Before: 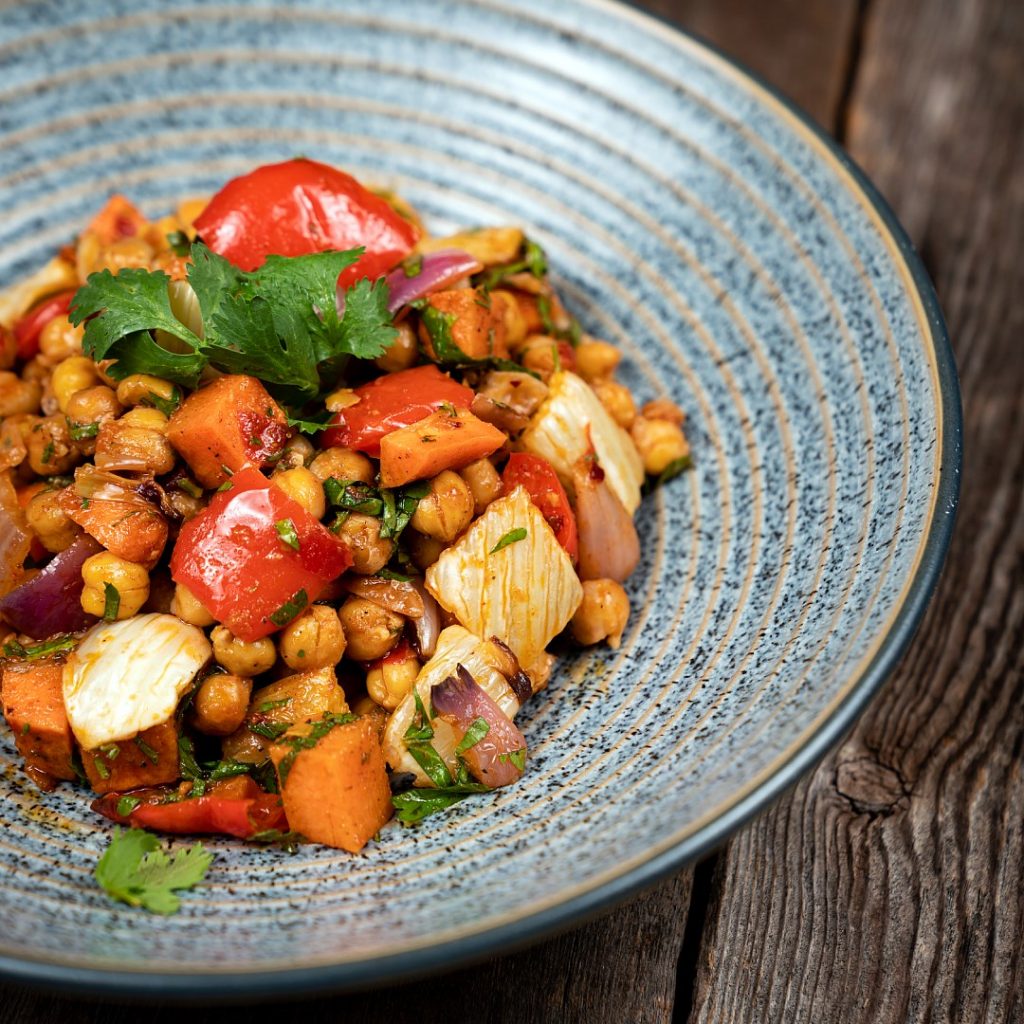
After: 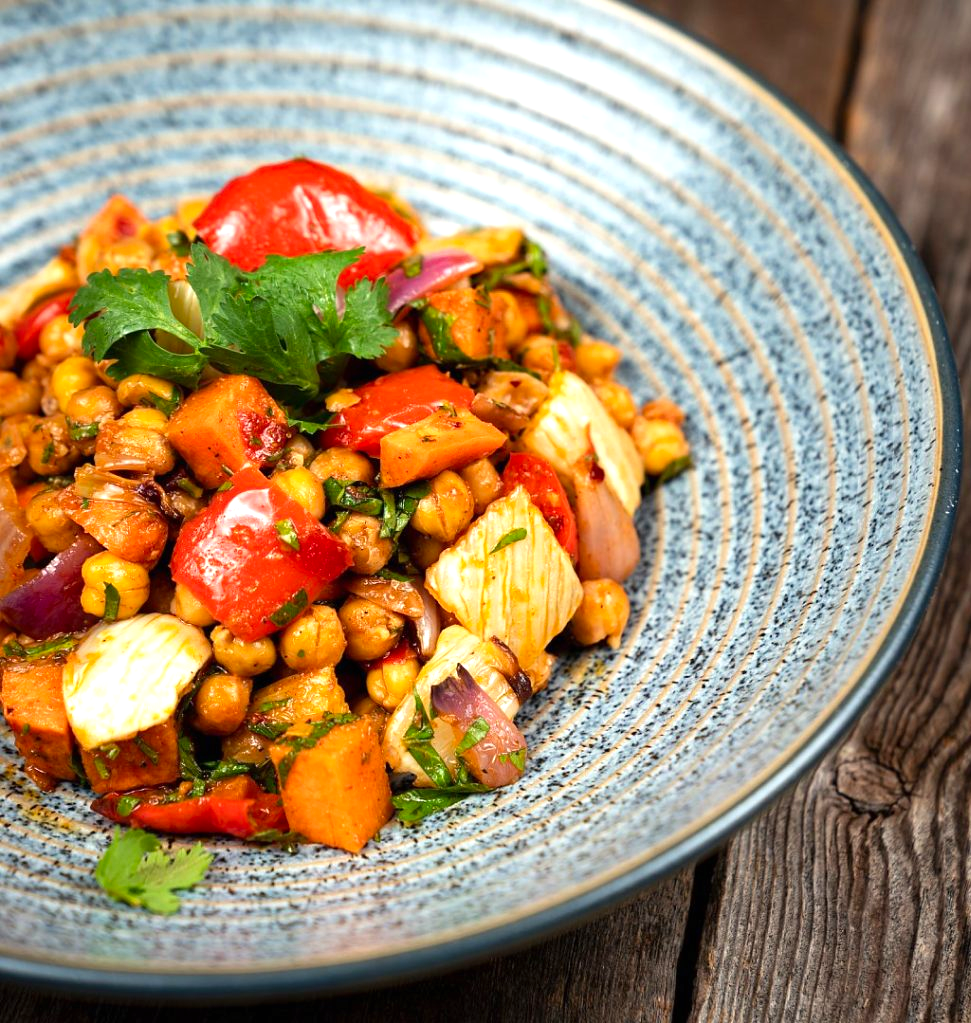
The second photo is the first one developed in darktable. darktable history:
crop and rotate: right 5.167%
exposure: black level correction 0, exposure 0.5 EV, compensate exposure bias true, compensate highlight preservation false
color correction: highlights a* 0.816, highlights b* 2.78, saturation 1.1
